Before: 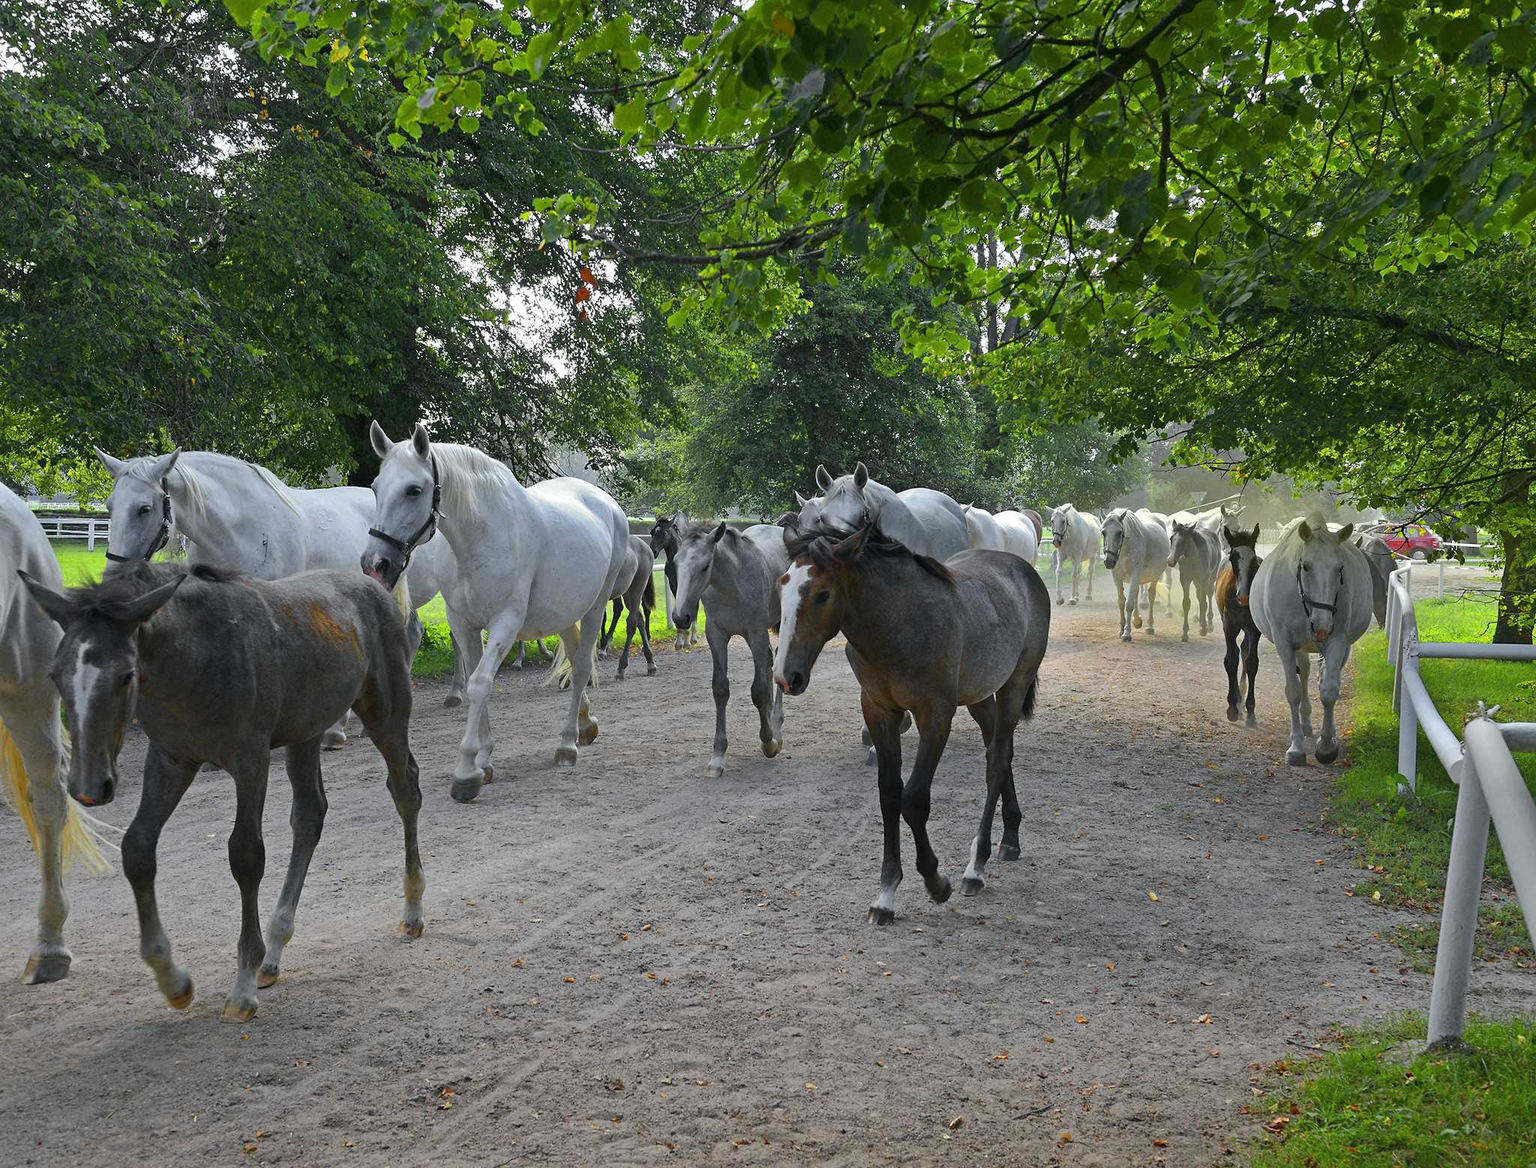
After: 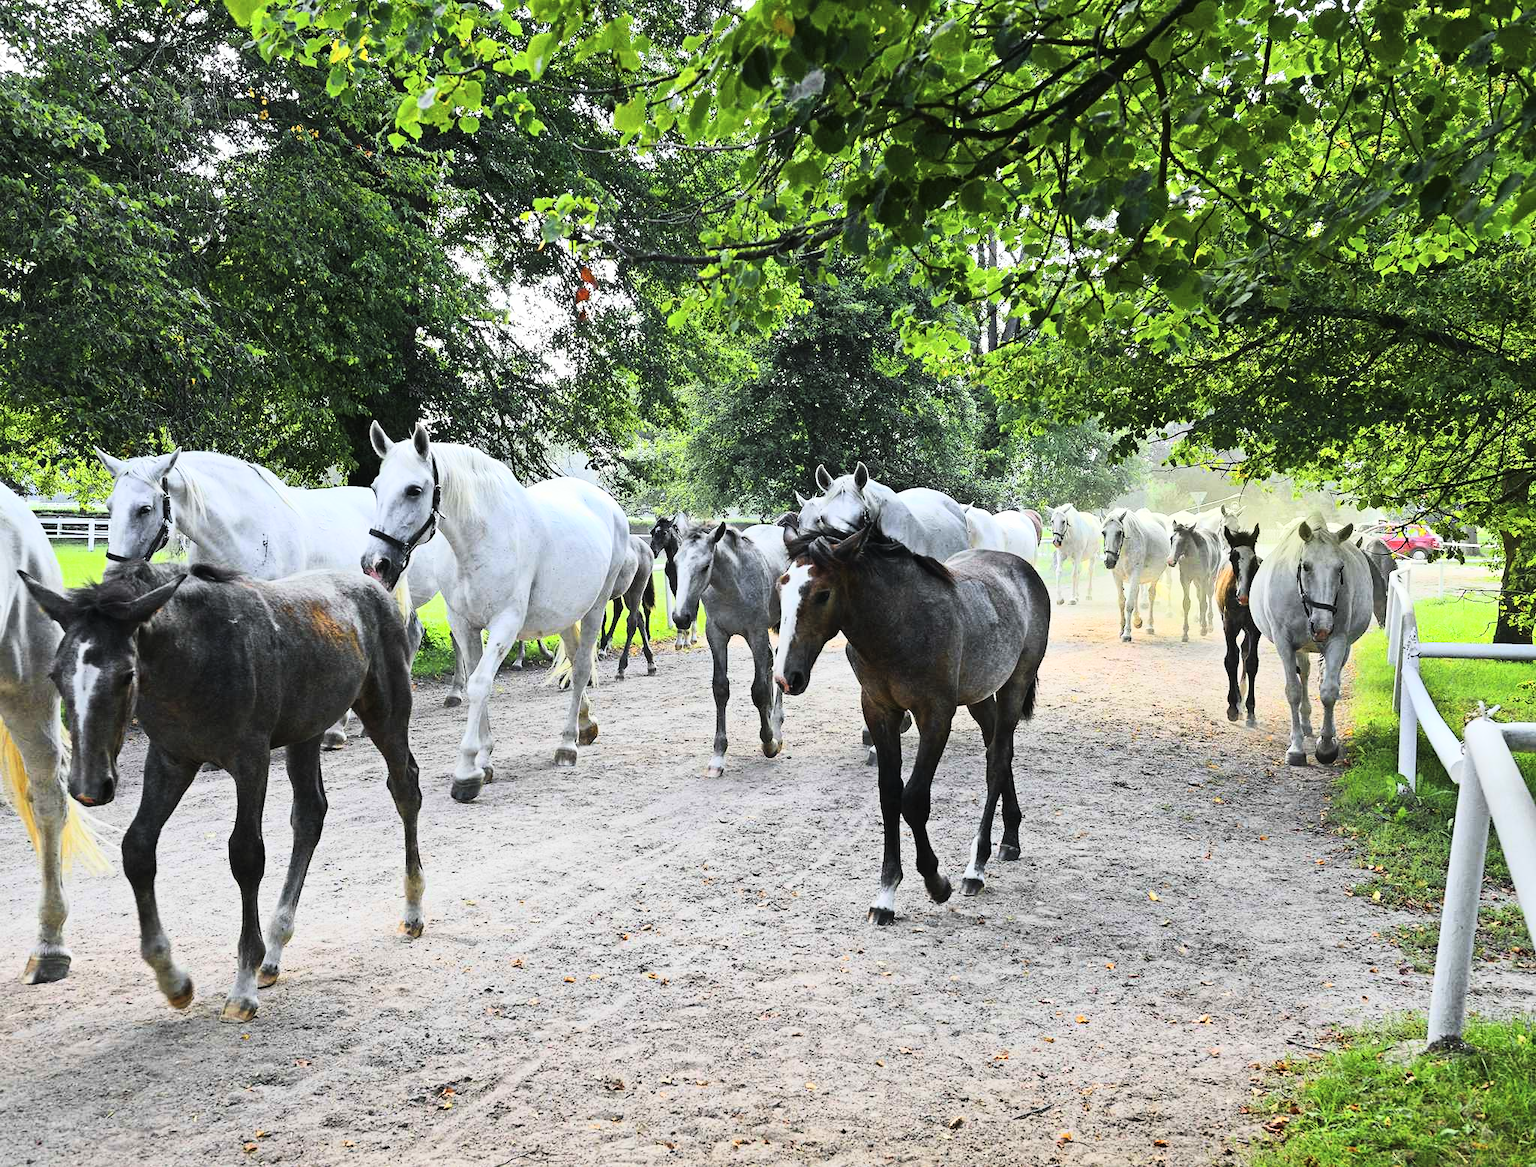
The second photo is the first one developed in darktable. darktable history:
rgb curve: curves: ch0 [(0, 0) (0.21, 0.15) (0.24, 0.21) (0.5, 0.75) (0.75, 0.96) (0.89, 0.99) (1, 1)]; ch1 [(0, 0.02) (0.21, 0.13) (0.25, 0.2) (0.5, 0.67) (0.75, 0.9) (0.89, 0.97) (1, 1)]; ch2 [(0, 0.02) (0.21, 0.13) (0.25, 0.2) (0.5, 0.67) (0.75, 0.9) (0.89, 0.97) (1, 1)], compensate middle gray true
exposure: exposure 0.127 EV, compensate highlight preservation false
color balance: lift [1.01, 1, 1, 1], gamma [1.097, 1, 1, 1], gain [0.85, 1, 1, 1]
contrast brightness saturation: contrast 0.07, brightness -0.13, saturation 0.06
tone curve: curves: ch0 [(0, 0) (0.003, 0.003) (0.011, 0.011) (0.025, 0.025) (0.044, 0.044) (0.069, 0.069) (0.1, 0.099) (0.136, 0.135) (0.177, 0.176) (0.224, 0.223) (0.277, 0.275) (0.335, 0.333) (0.399, 0.396) (0.468, 0.465) (0.543, 0.545) (0.623, 0.625) (0.709, 0.71) (0.801, 0.801) (0.898, 0.898) (1, 1)], preserve colors none
